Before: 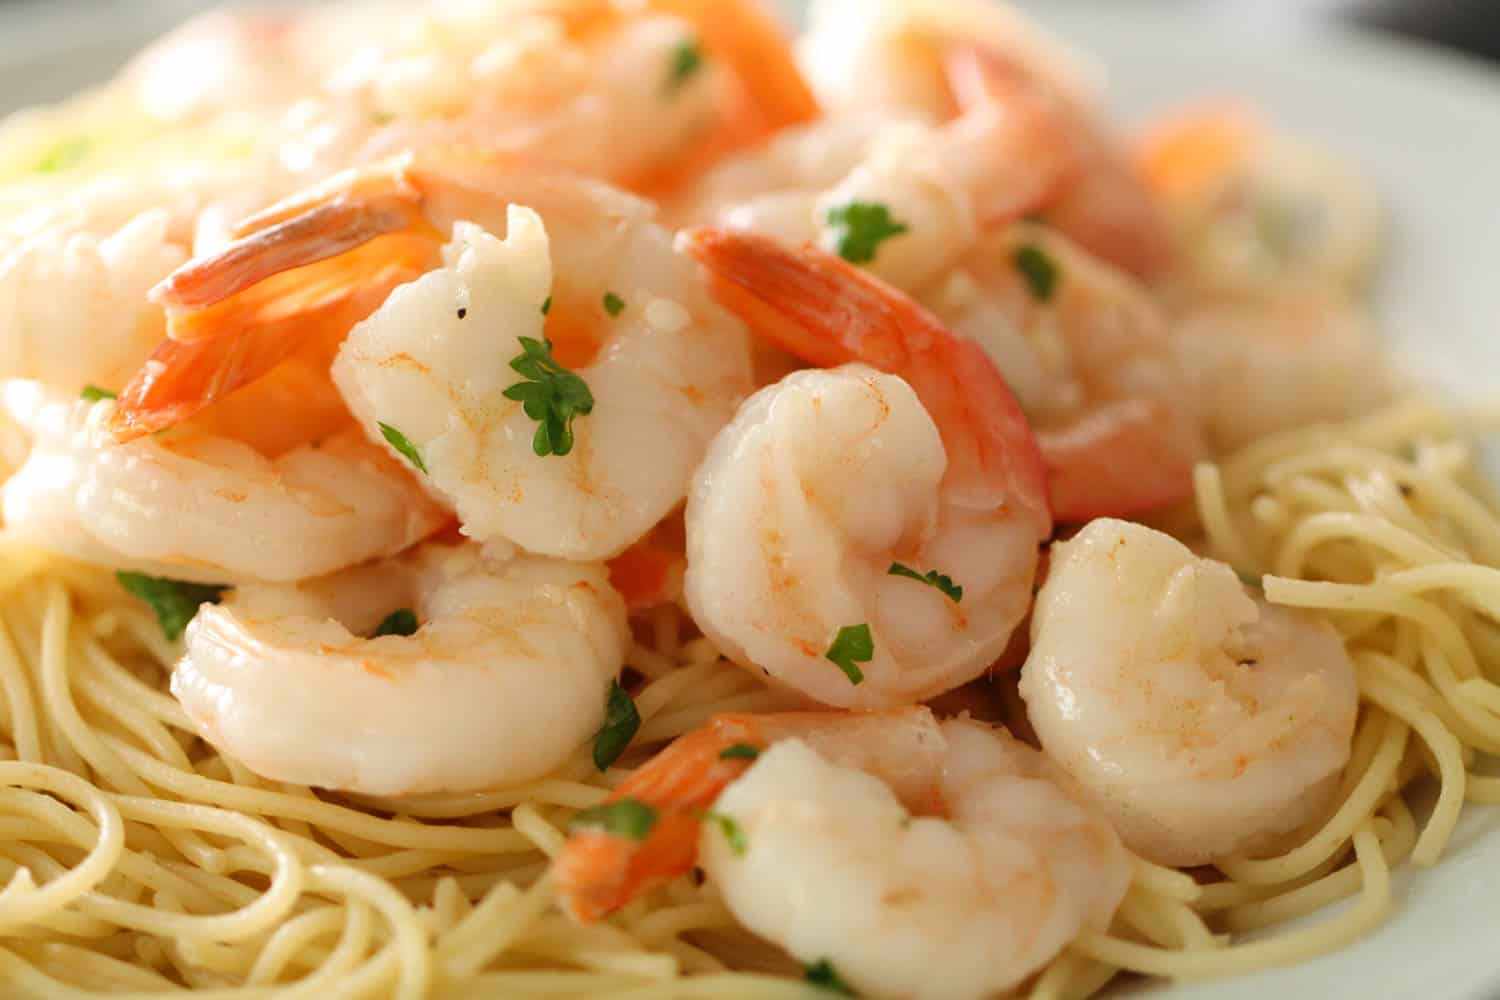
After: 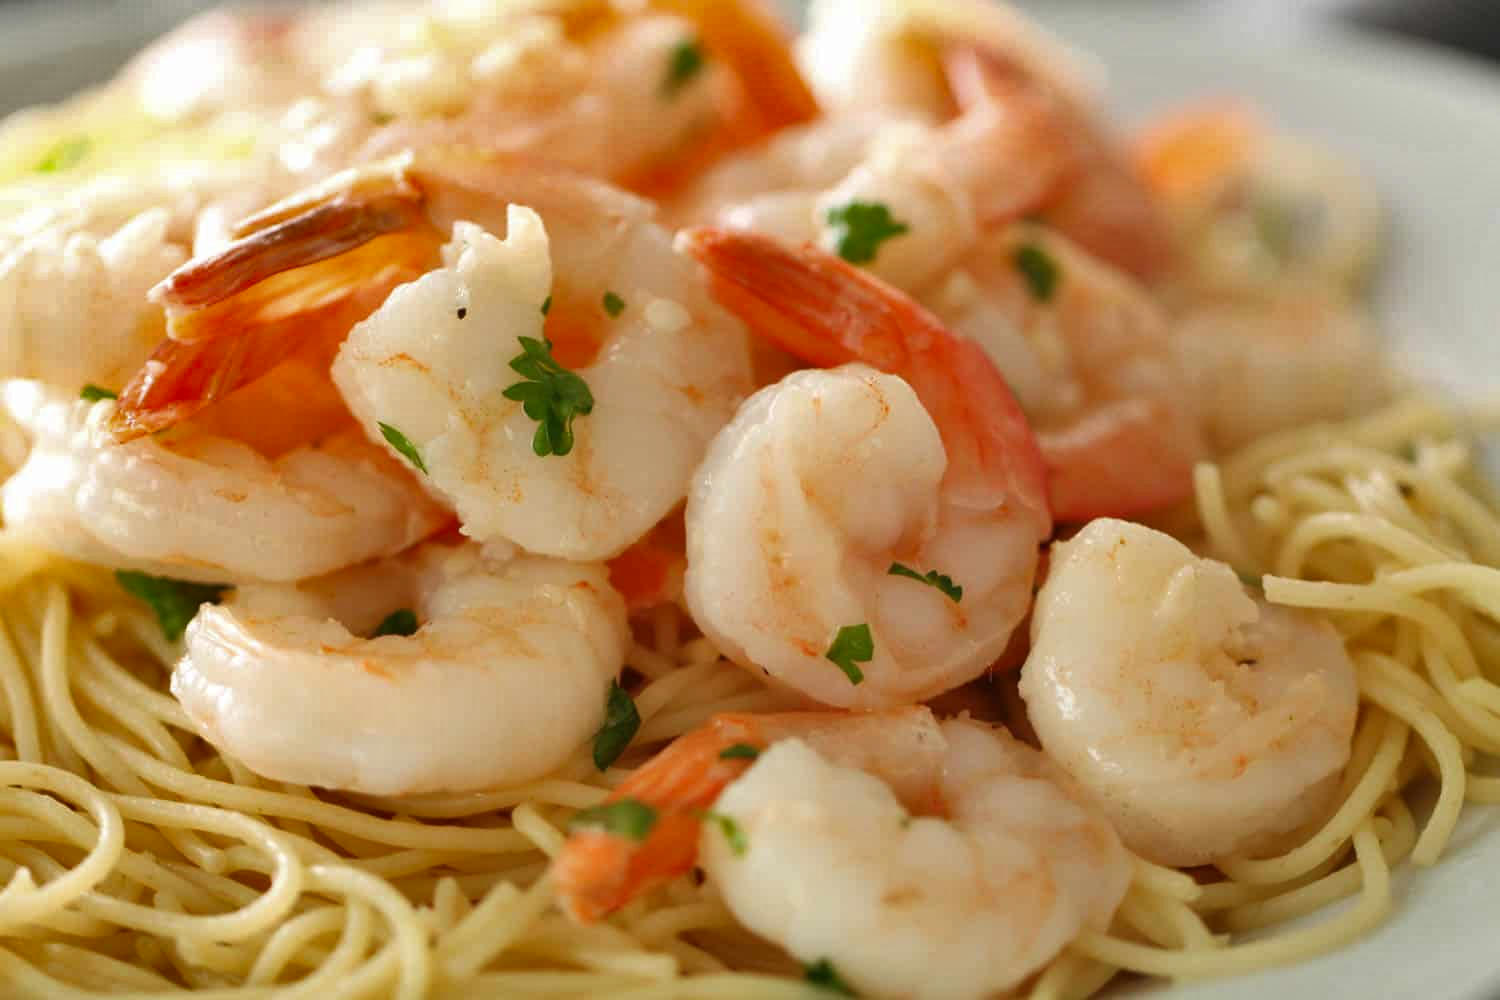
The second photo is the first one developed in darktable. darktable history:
shadows and highlights: shadows 73.48, highlights -61.15, soften with gaussian
